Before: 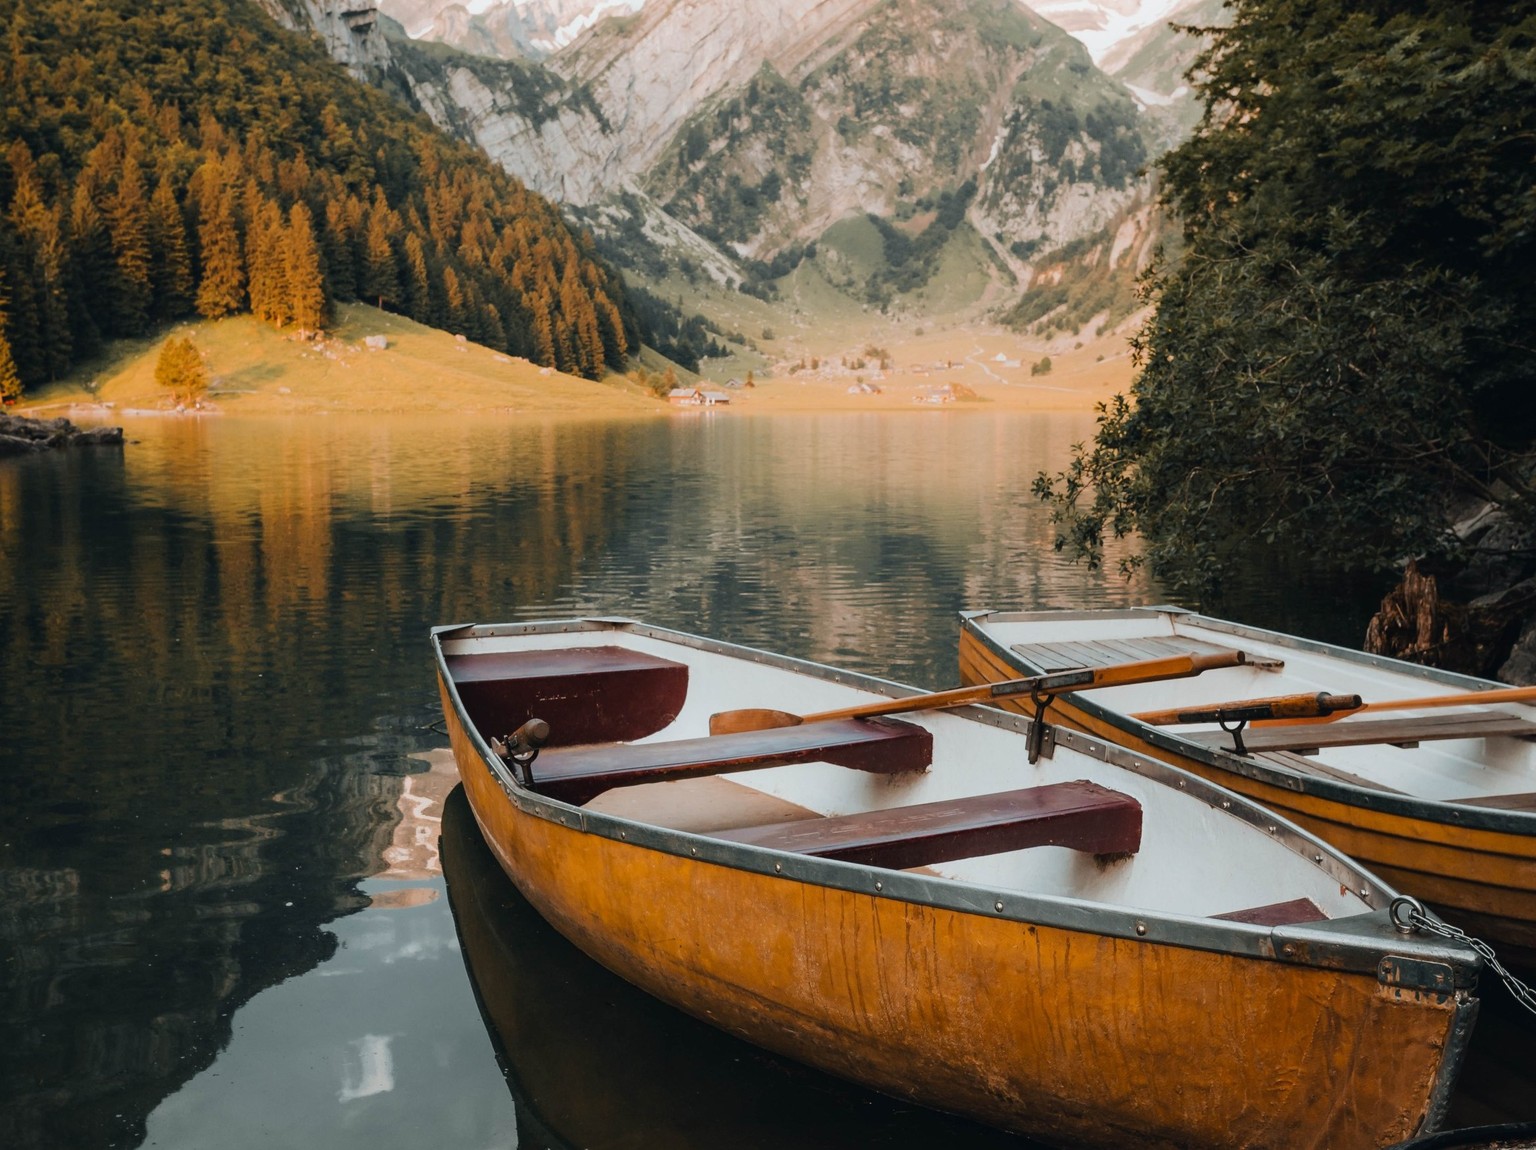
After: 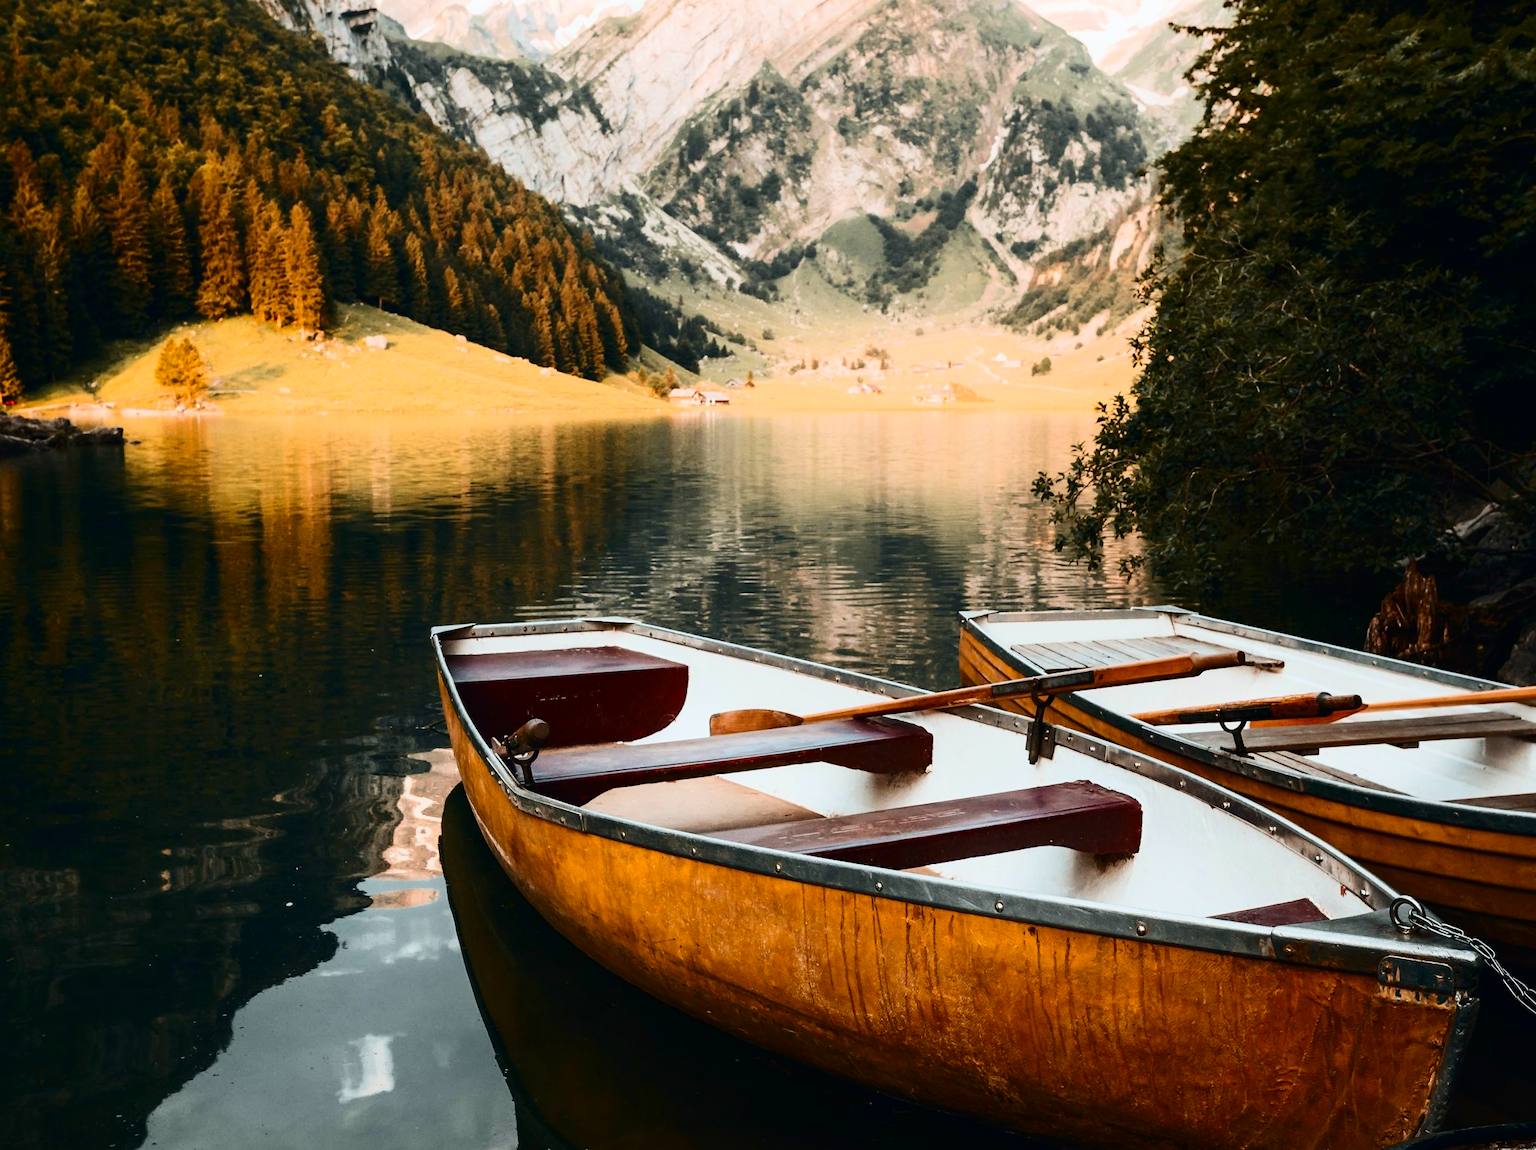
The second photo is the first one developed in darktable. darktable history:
contrast brightness saturation: contrast 0.412, brightness 0.04, saturation 0.252
